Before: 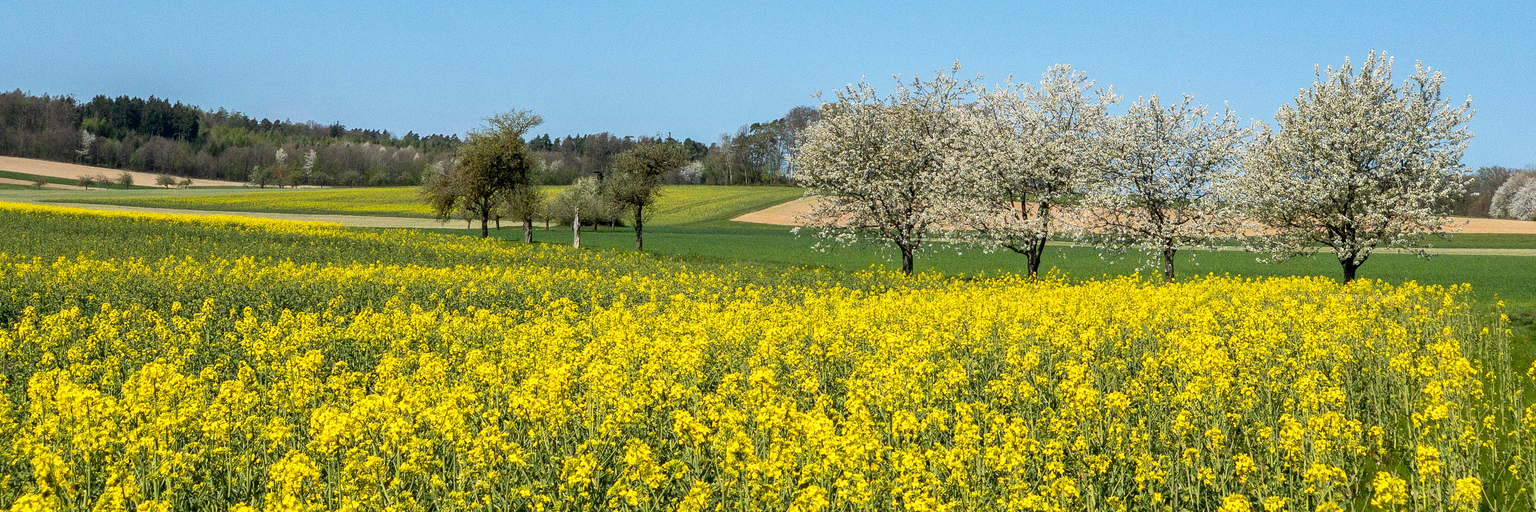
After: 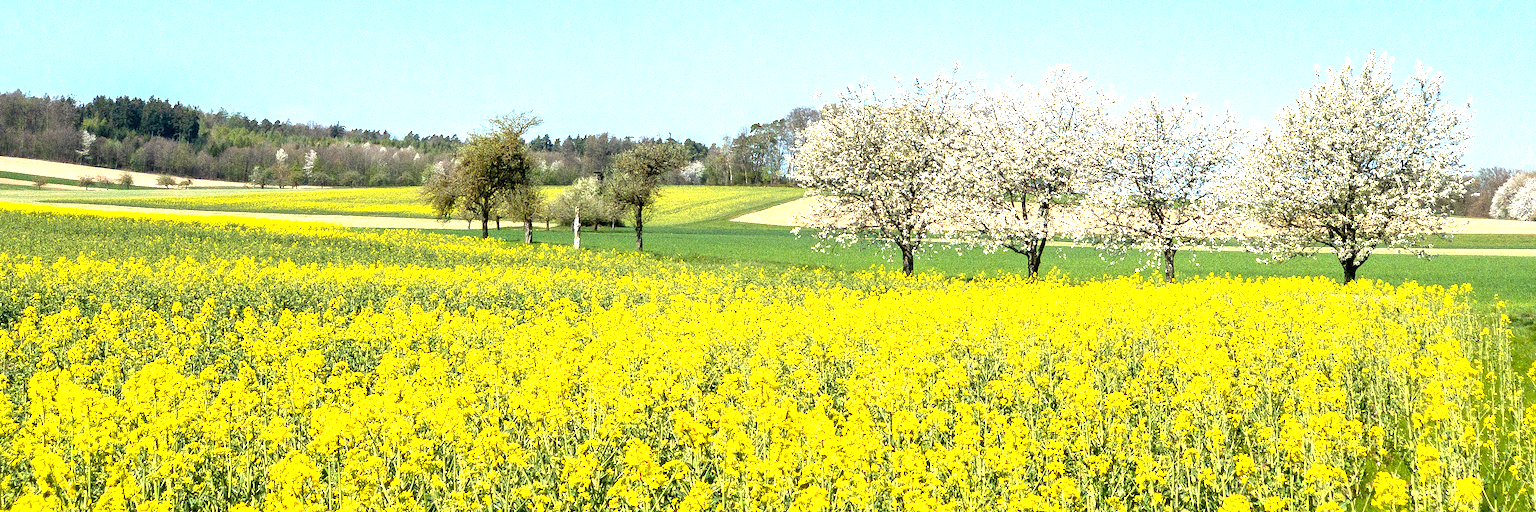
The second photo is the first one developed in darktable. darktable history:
exposure: black level correction 0, exposure 1.4 EV, compensate highlight preservation false
